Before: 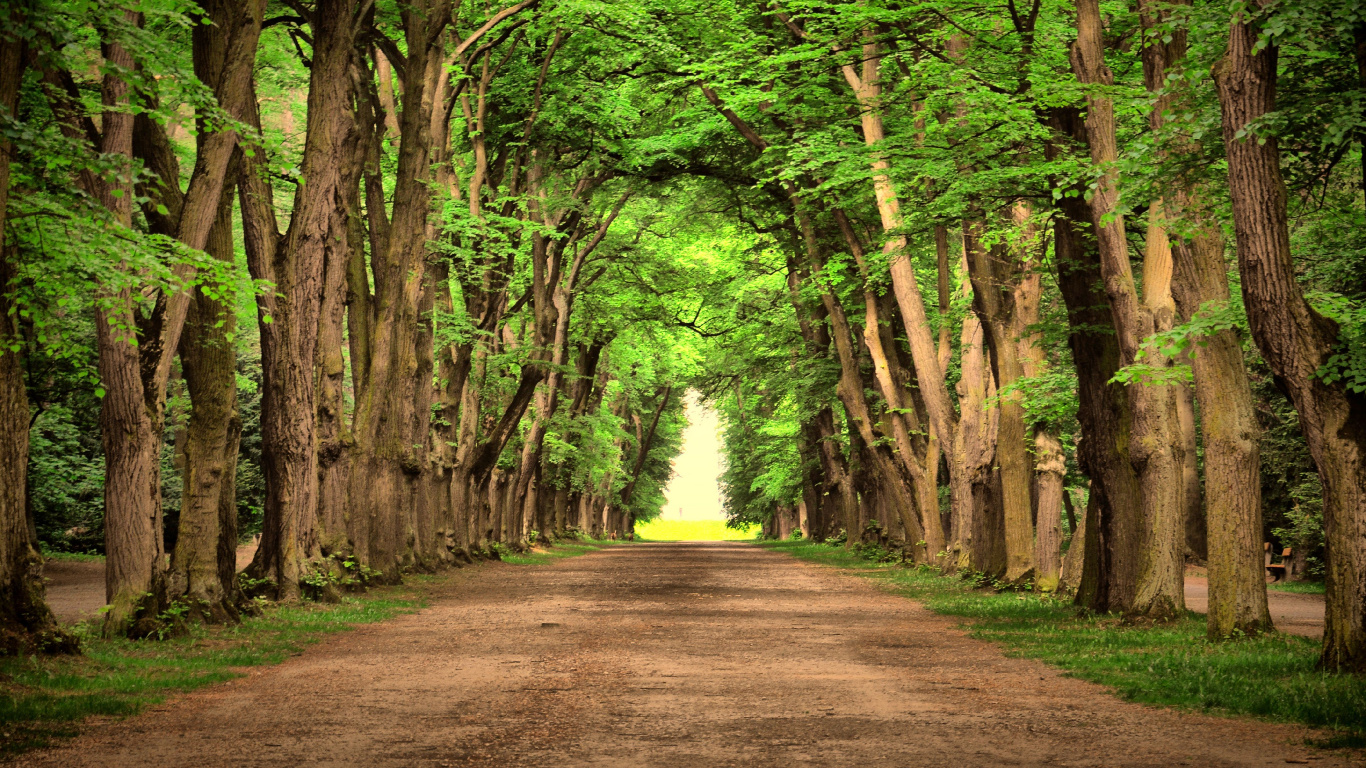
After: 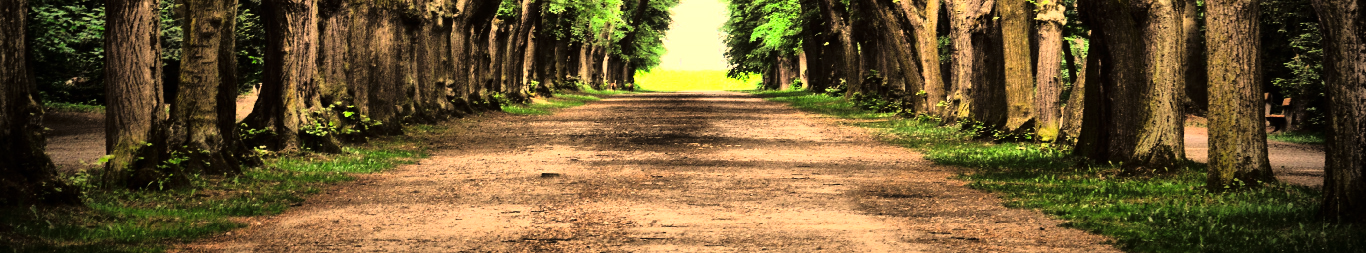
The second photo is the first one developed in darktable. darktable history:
crop and rotate: top 58.683%, bottom 8.296%
tone curve: curves: ch0 [(0, 0) (0.003, 0.003) (0.011, 0.006) (0.025, 0.01) (0.044, 0.015) (0.069, 0.02) (0.1, 0.027) (0.136, 0.036) (0.177, 0.05) (0.224, 0.07) (0.277, 0.12) (0.335, 0.208) (0.399, 0.334) (0.468, 0.473) (0.543, 0.636) (0.623, 0.795) (0.709, 0.907) (0.801, 0.97) (0.898, 0.989) (1, 1)], color space Lab, linked channels, preserve colors none
vignetting: center (-0.031, -0.046)
